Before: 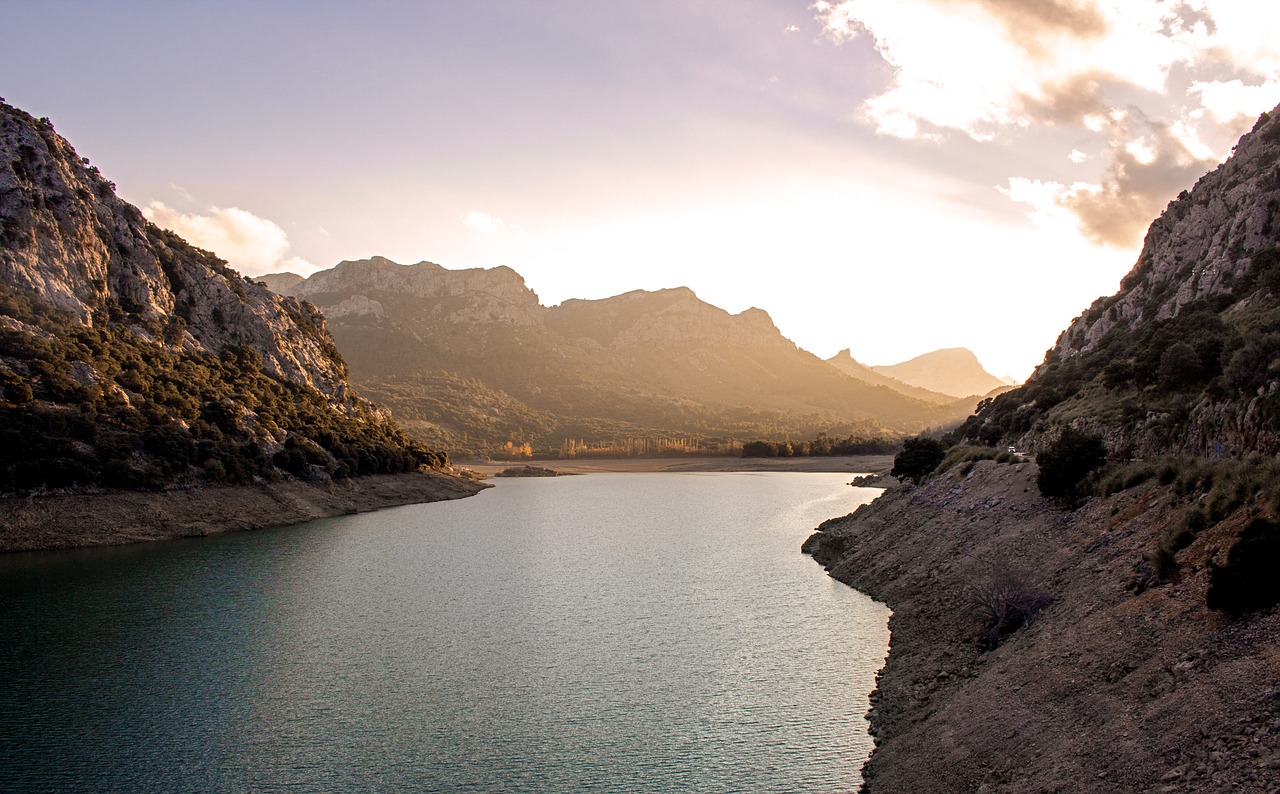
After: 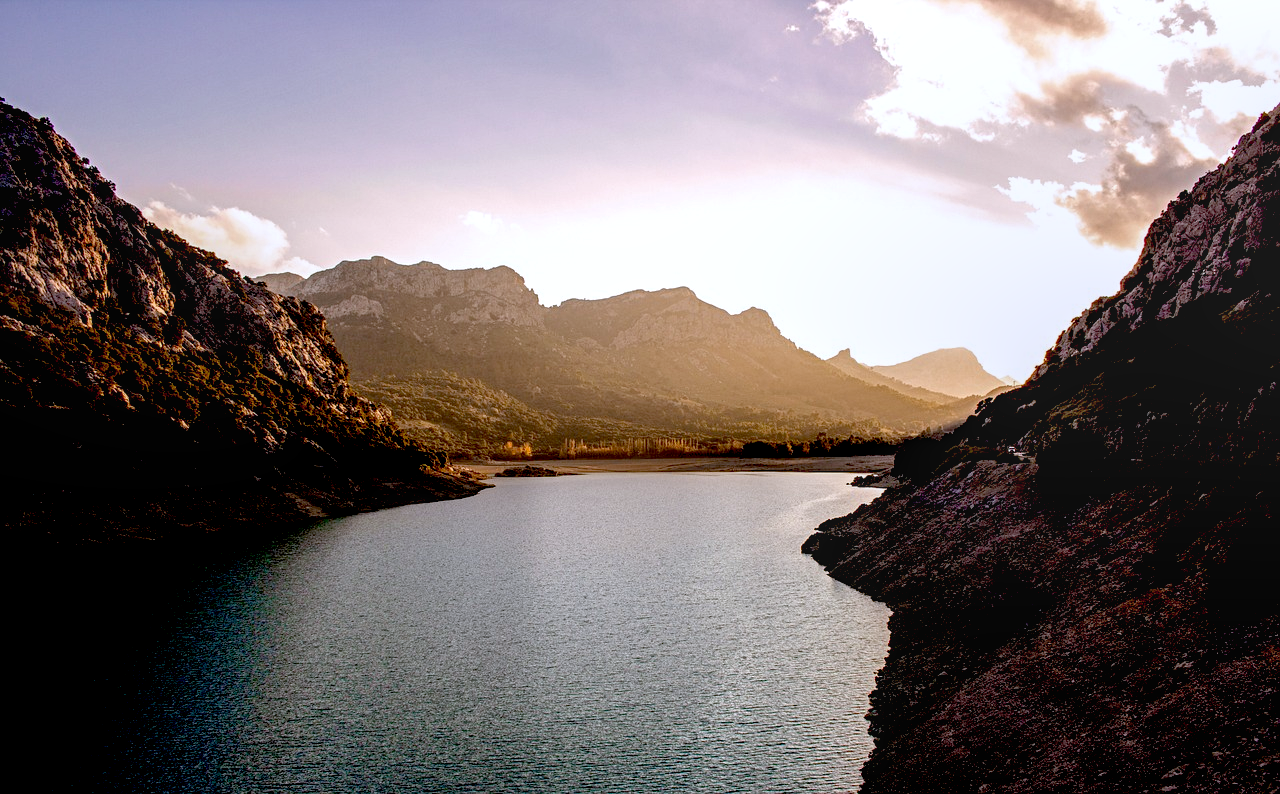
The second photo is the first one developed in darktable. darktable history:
exposure: black level correction 0.056, compensate highlight preservation false
local contrast: on, module defaults
color calibration: illuminant as shot in camera, x 0.358, y 0.373, temperature 4628.91 K
